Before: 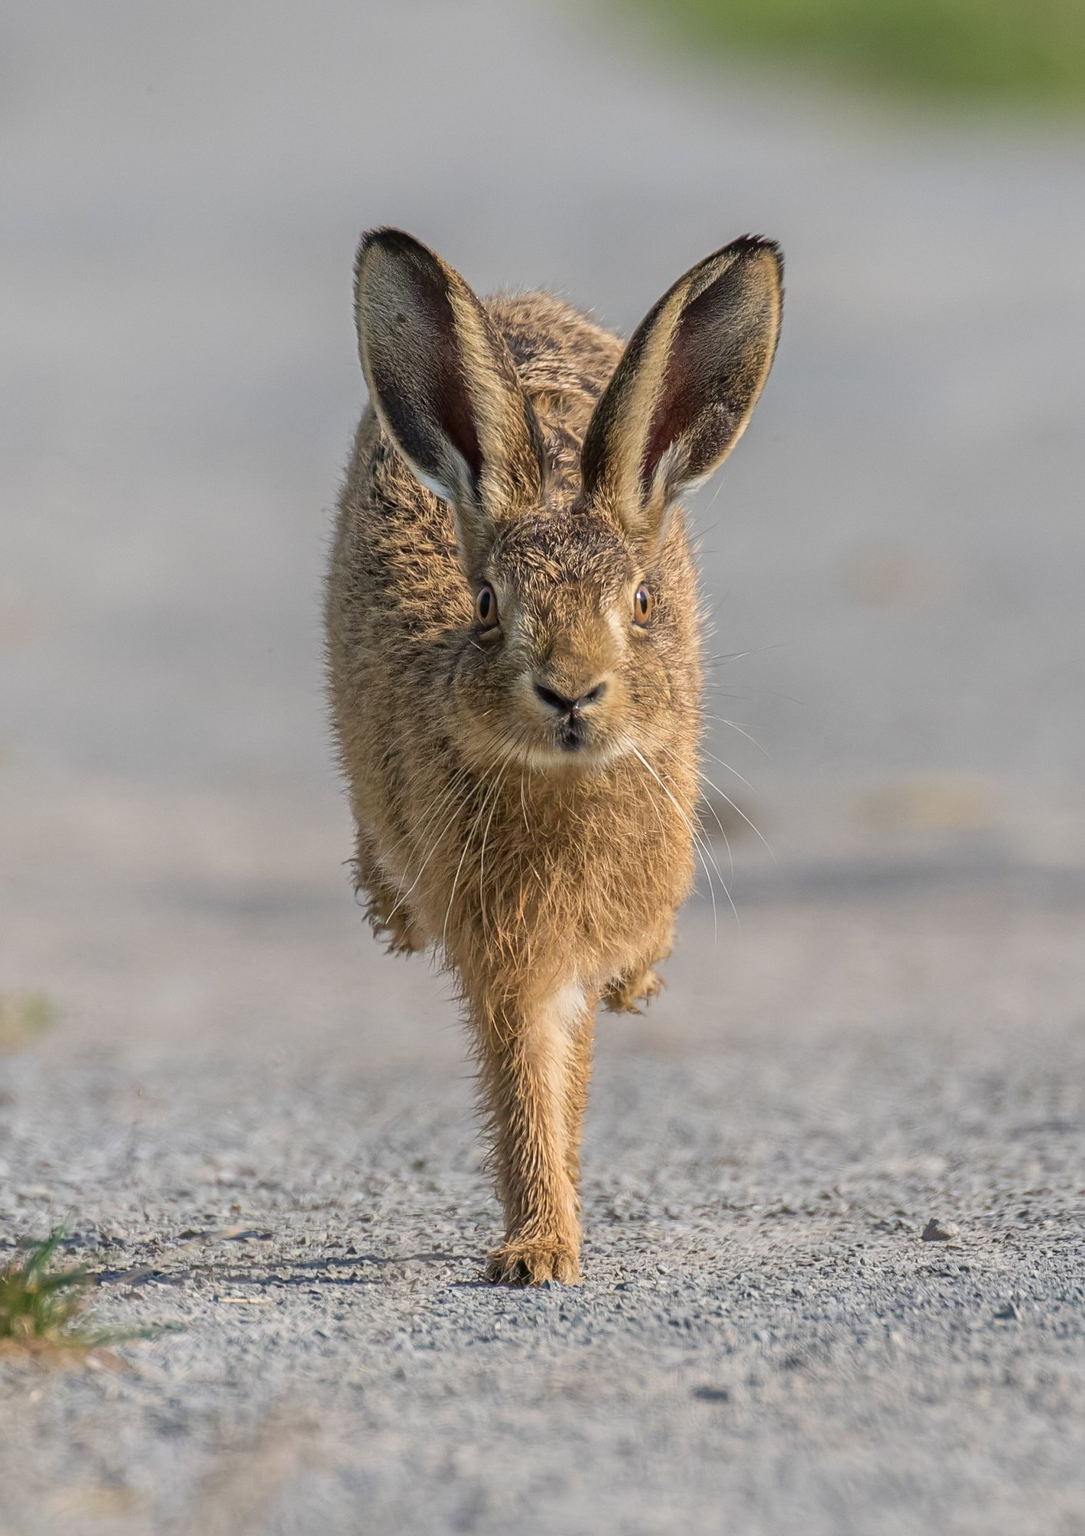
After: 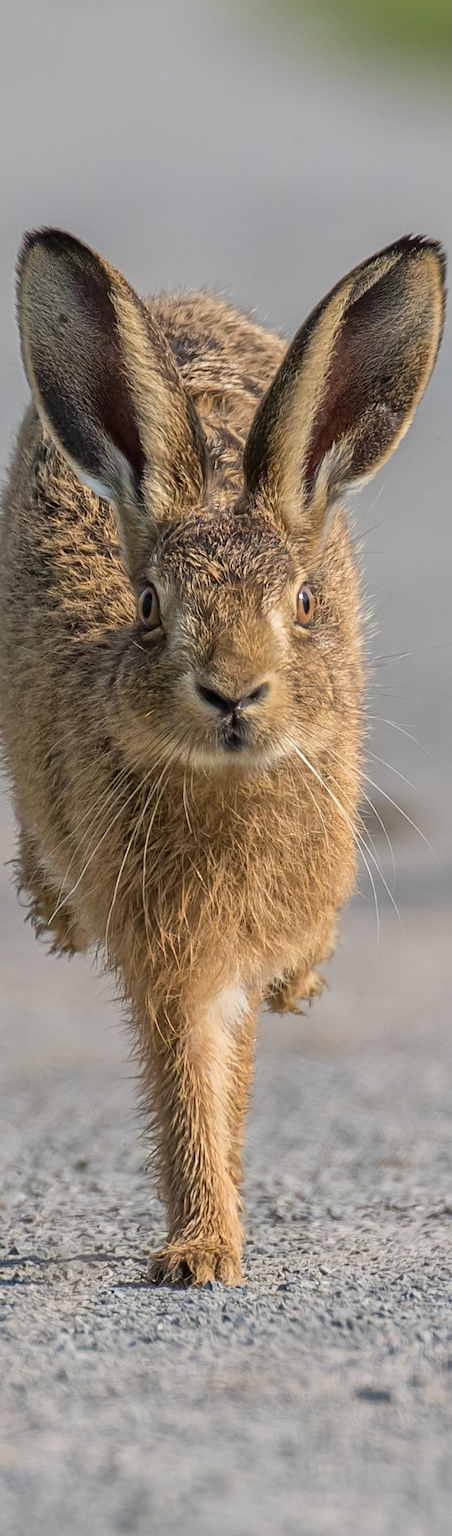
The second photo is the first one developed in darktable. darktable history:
crop: left 31.175%, right 27.137%
